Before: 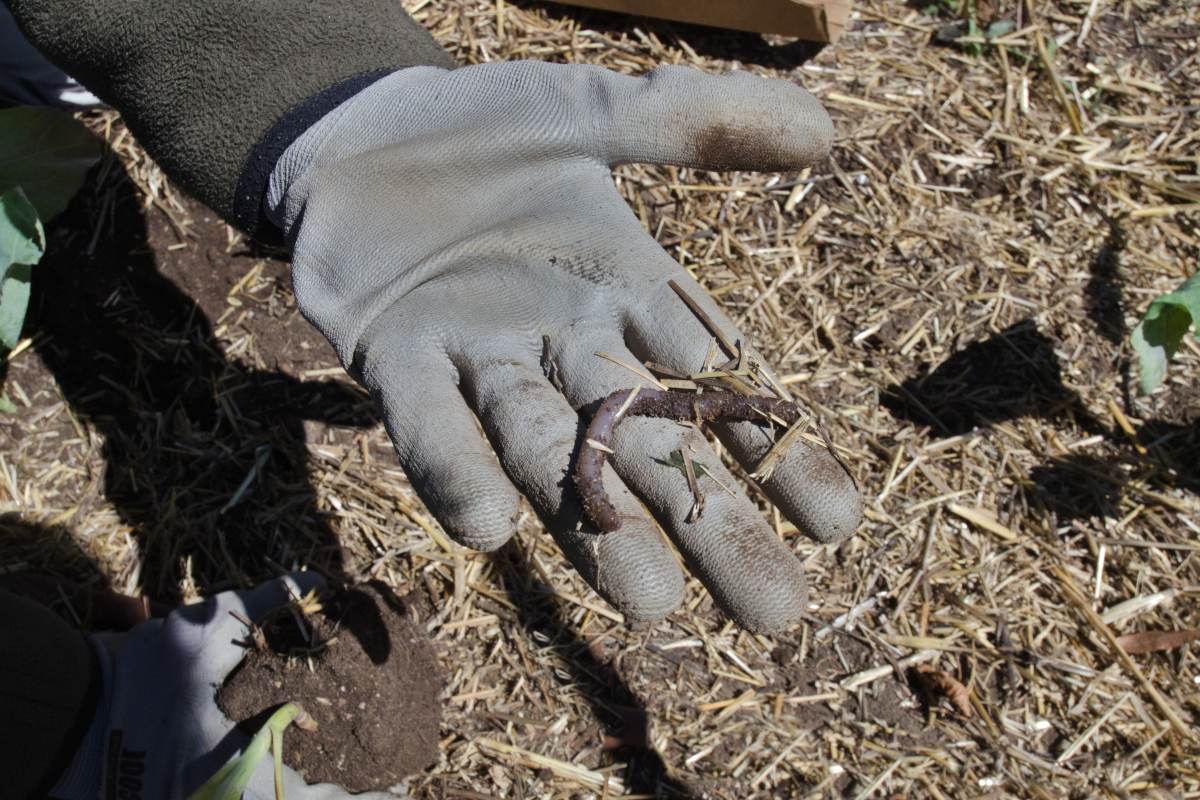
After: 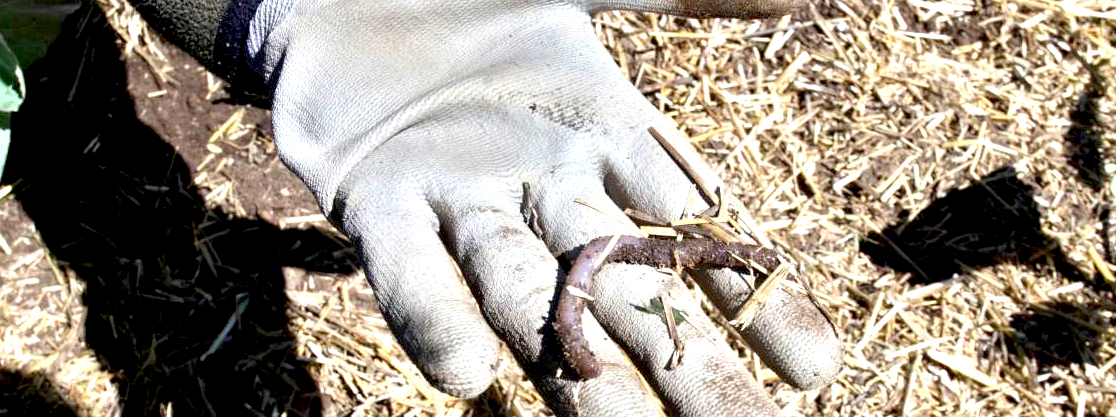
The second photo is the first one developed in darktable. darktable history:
crop: left 1.744%, top 19.225%, right 5.069%, bottom 28.357%
exposure: black level correction 0.009, exposure 1.425 EV, compensate highlight preservation false
